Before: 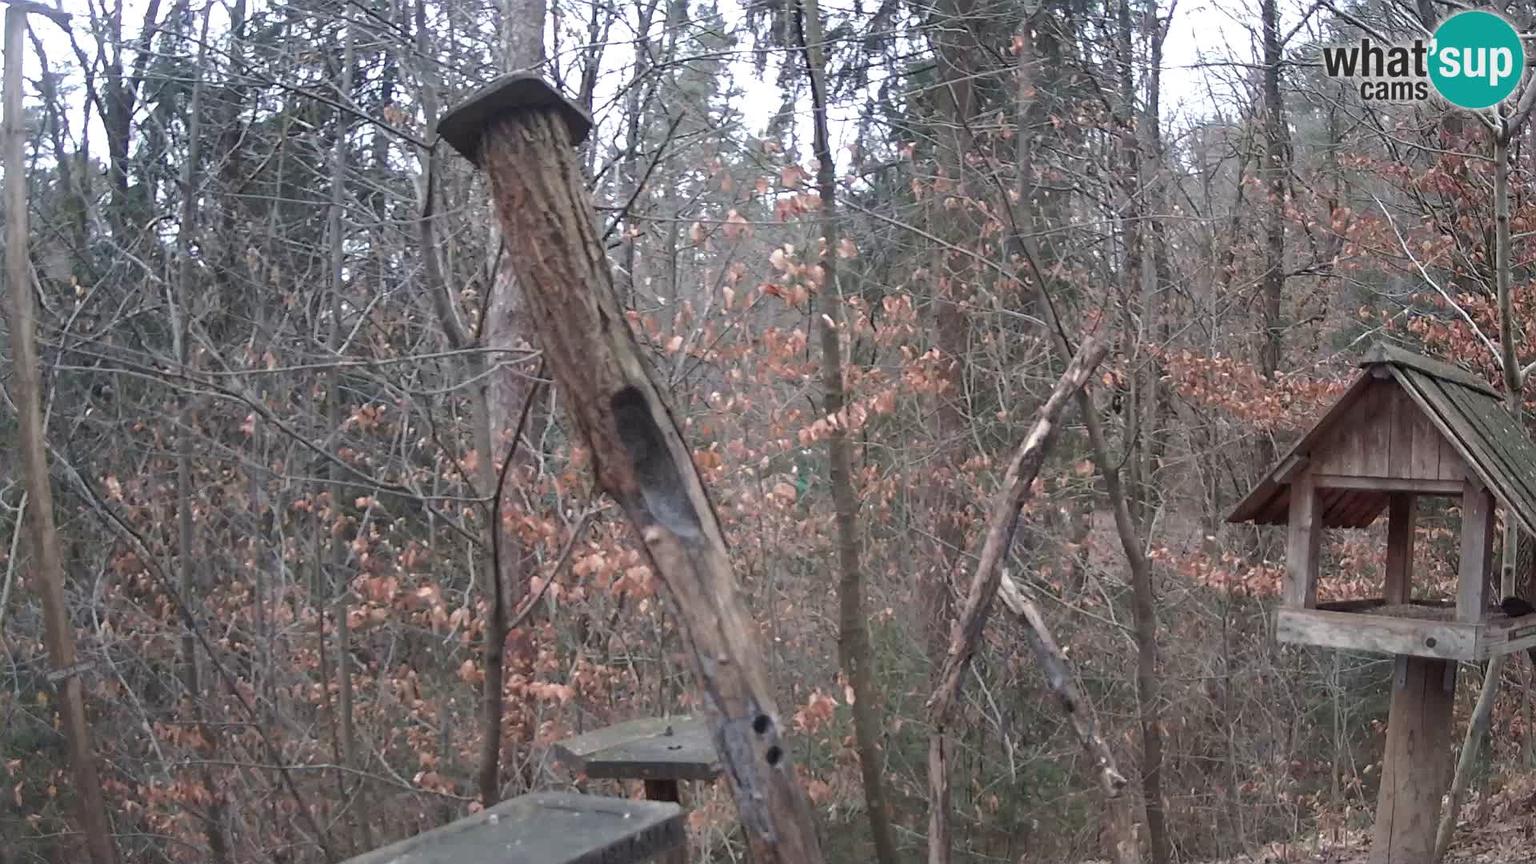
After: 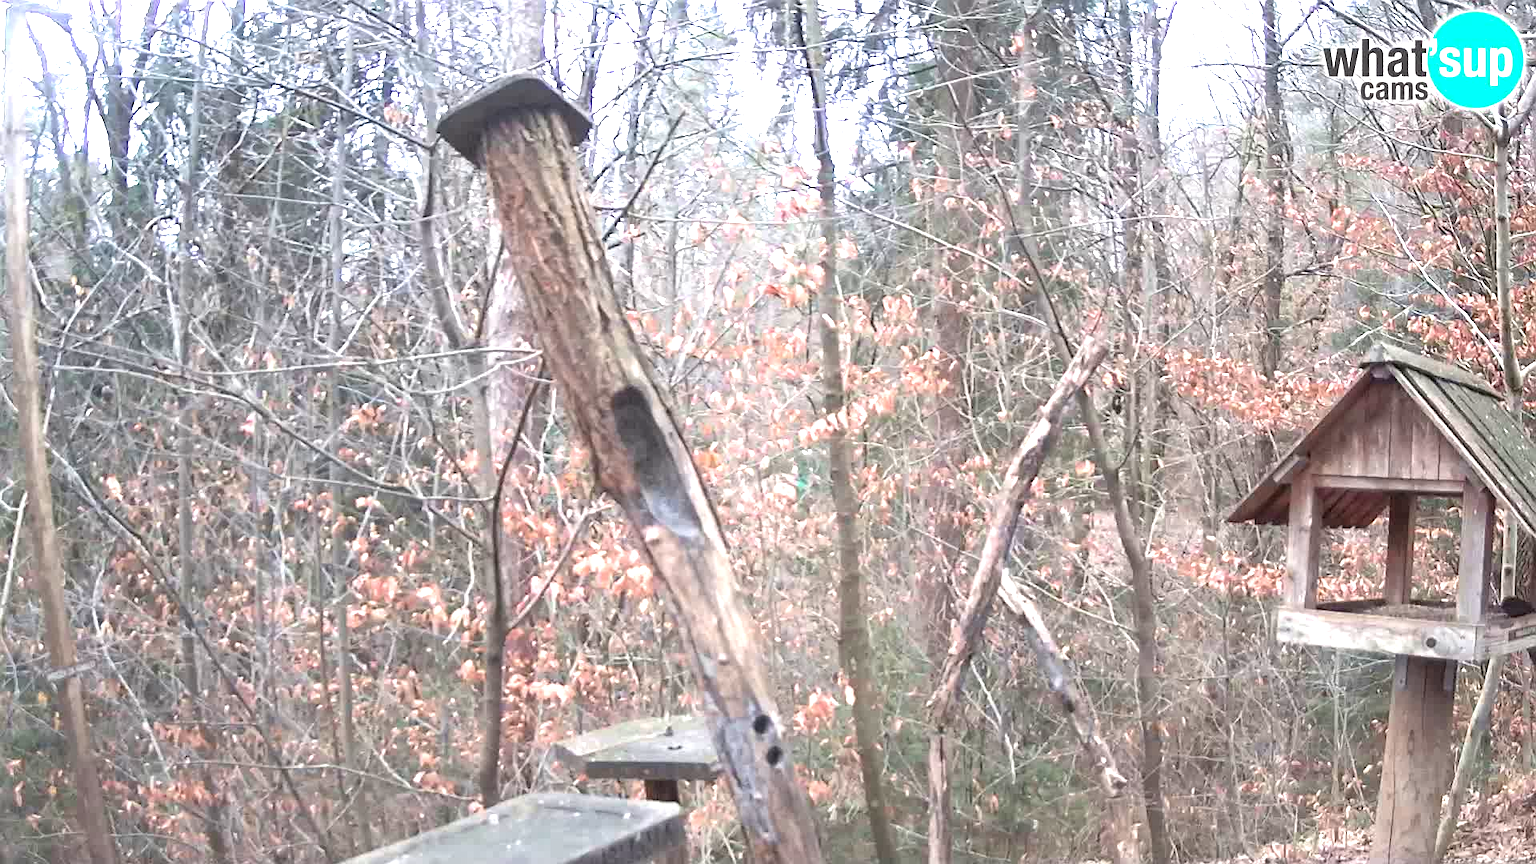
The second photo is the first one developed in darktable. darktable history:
exposure: black level correction 0, exposure 1.615 EV, compensate highlight preservation false
base curve: curves: ch0 [(0, 0) (0.472, 0.455) (1, 1)], preserve colors none
